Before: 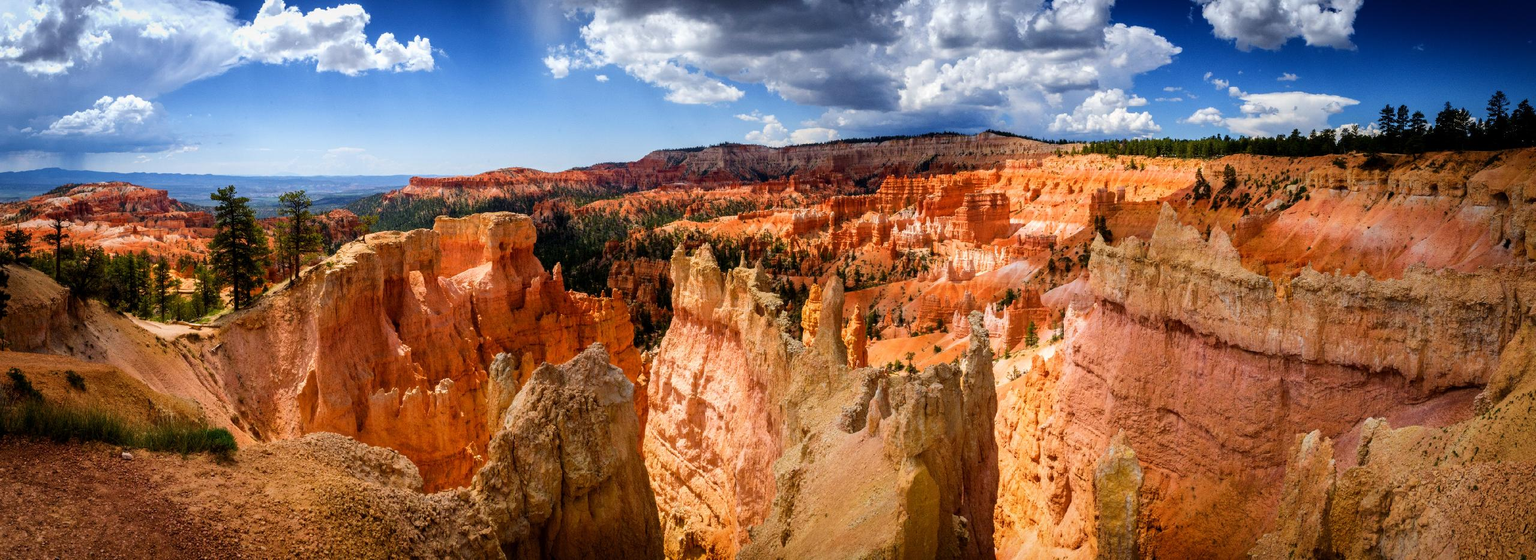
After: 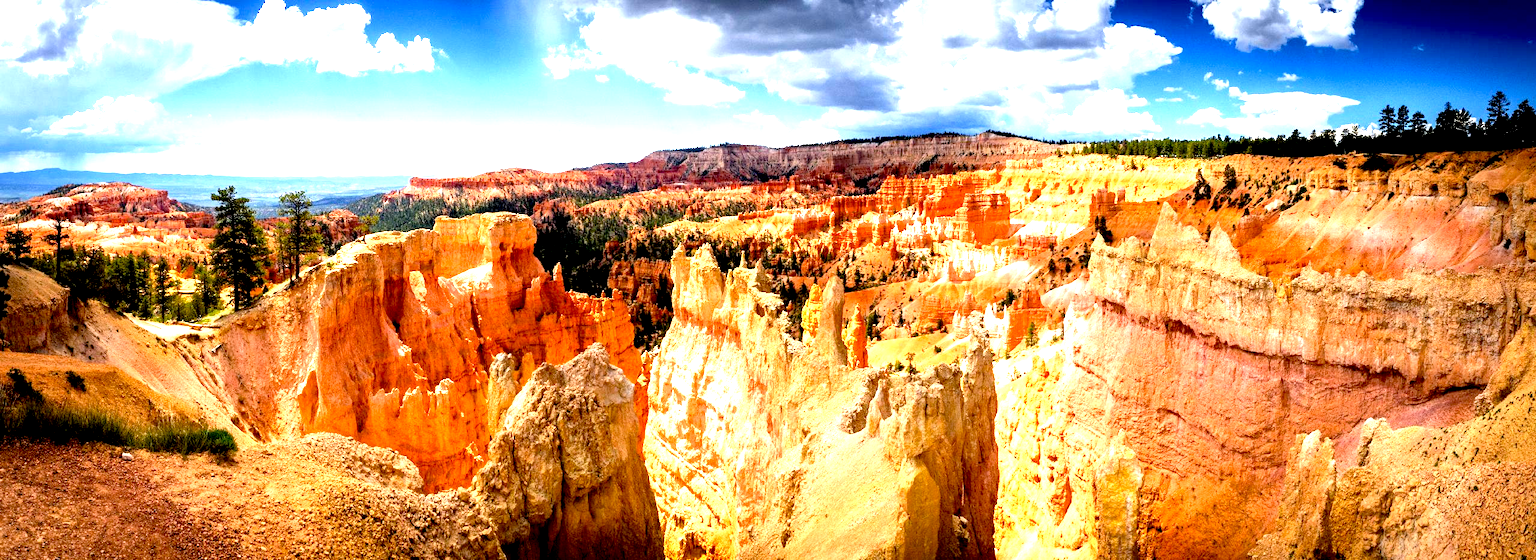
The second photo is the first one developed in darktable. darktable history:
exposure: black level correction 0.008, exposure 0.985 EV, compensate highlight preservation false
tone equalizer: -8 EV -0.77 EV, -7 EV -0.677 EV, -6 EV -0.613 EV, -5 EV -0.42 EV, -3 EV 0.384 EV, -2 EV 0.6 EV, -1 EV 0.688 EV, +0 EV 0.765 EV
